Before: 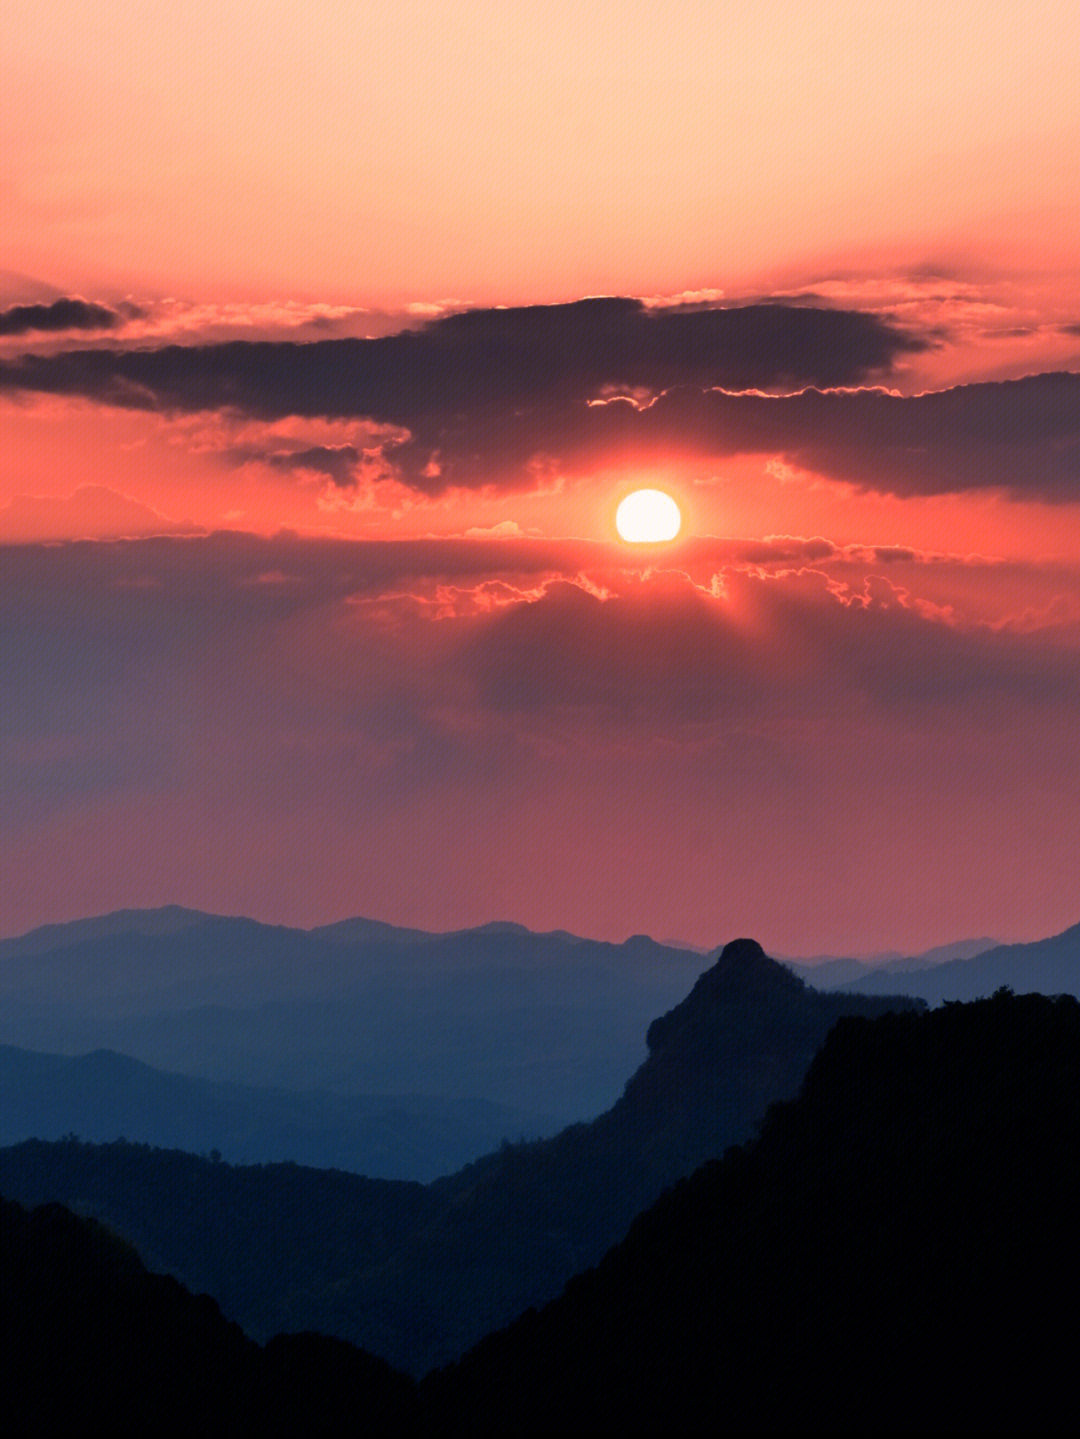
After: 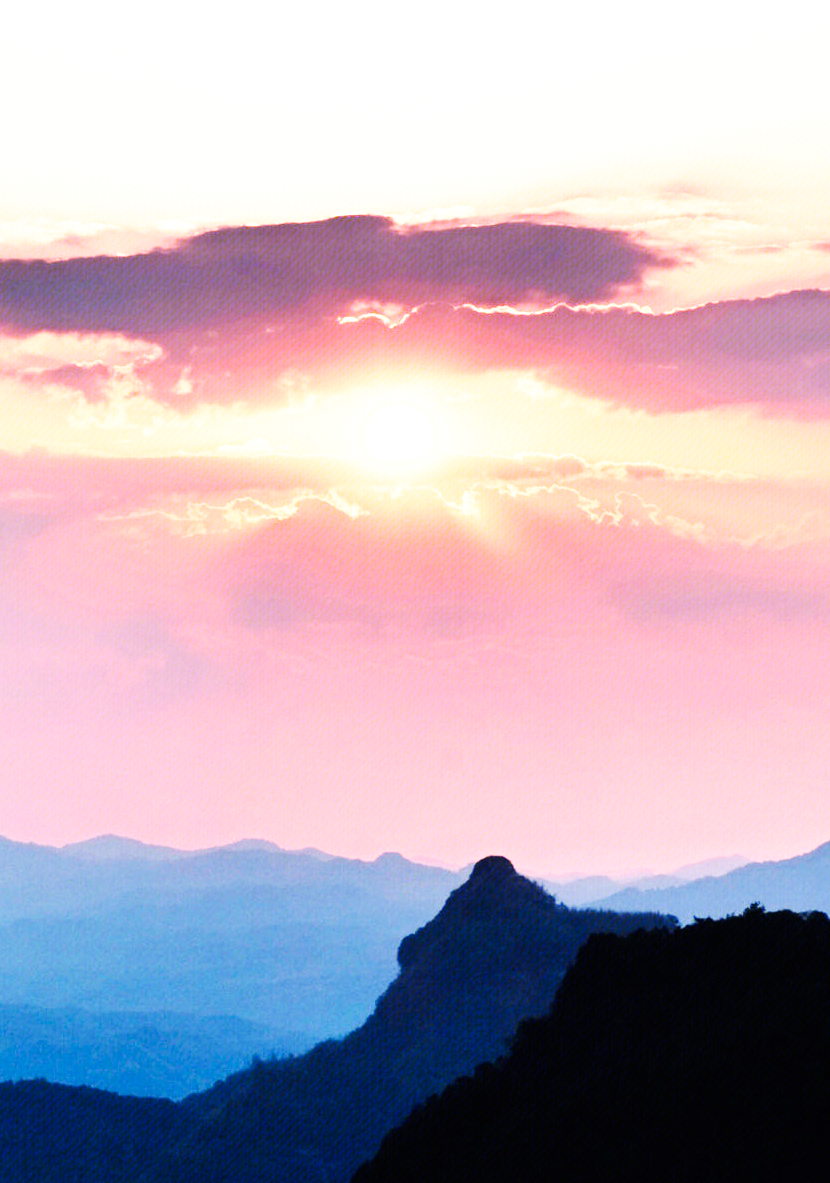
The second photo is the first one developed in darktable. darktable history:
exposure: black level correction 0, exposure 1.5 EV, compensate highlight preservation false
crop: left 23.095%, top 5.827%, bottom 11.854%
white balance: emerald 1
base curve: curves: ch0 [(0, 0) (0.007, 0.004) (0.027, 0.03) (0.046, 0.07) (0.207, 0.54) (0.442, 0.872) (0.673, 0.972) (1, 1)], preserve colors none
